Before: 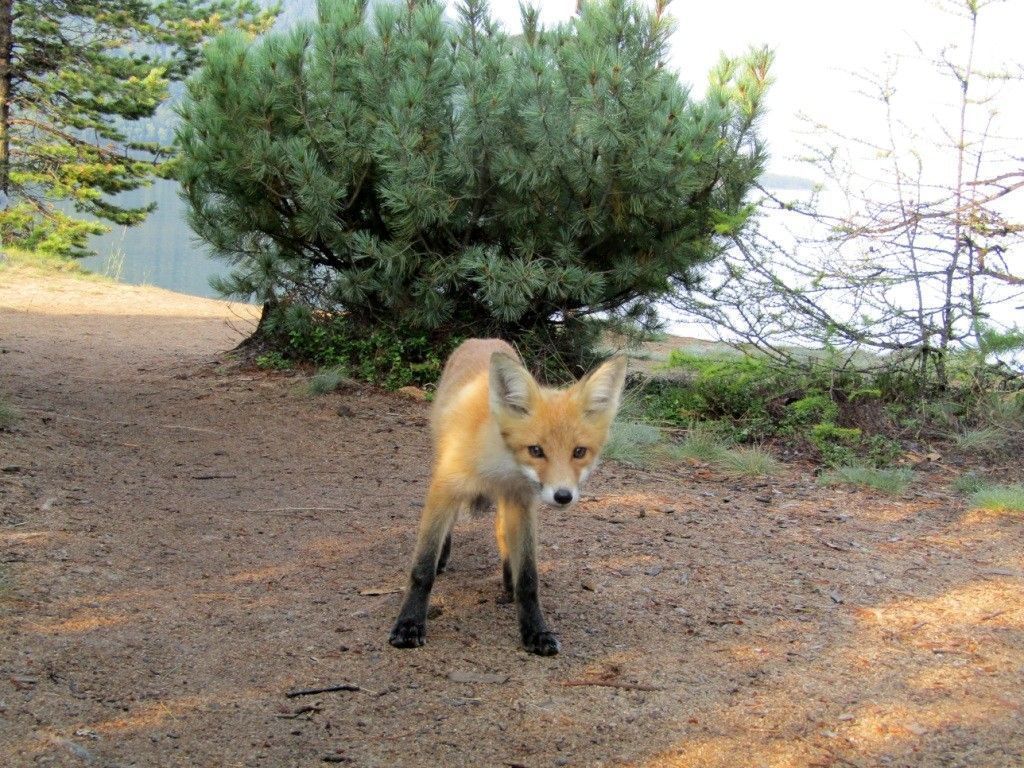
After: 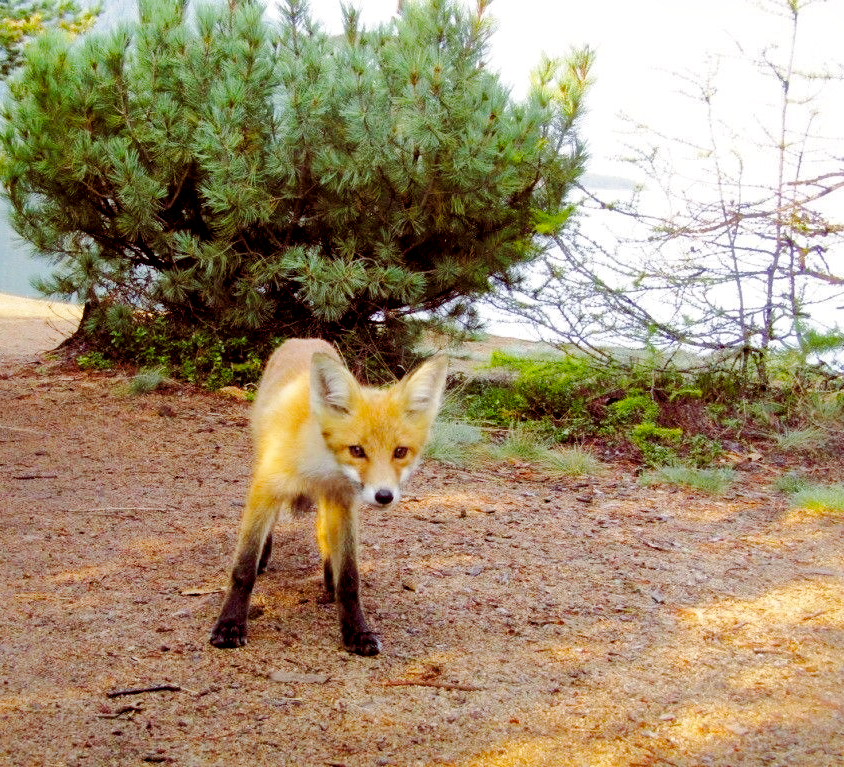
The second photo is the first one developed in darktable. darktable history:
base curve: curves: ch0 [(0, 0) (0.036, 0.025) (0.121, 0.166) (0.206, 0.329) (0.605, 0.79) (1, 1)], preserve colors none
local contrast: mode bilateral grid, contrast 20, coarseness 51, detail 119%, midtone range 0.2
crop: left 17.499%, bottom 0.045%
color balance rgb: global offset › luminance -0.178%, global offset › chroma 0.269%, linear chroma grading › global chroma -0.347%, perceptual saturation grading › global saturation 20%, perceptual saturation grading › highlights -24.879%, perceptual saturation grading › shadows 23.917%, global vibrance 39.597%
color correction: highlights b* 0.034, saturation 0.831
shadows and highlights: on, module defaults
